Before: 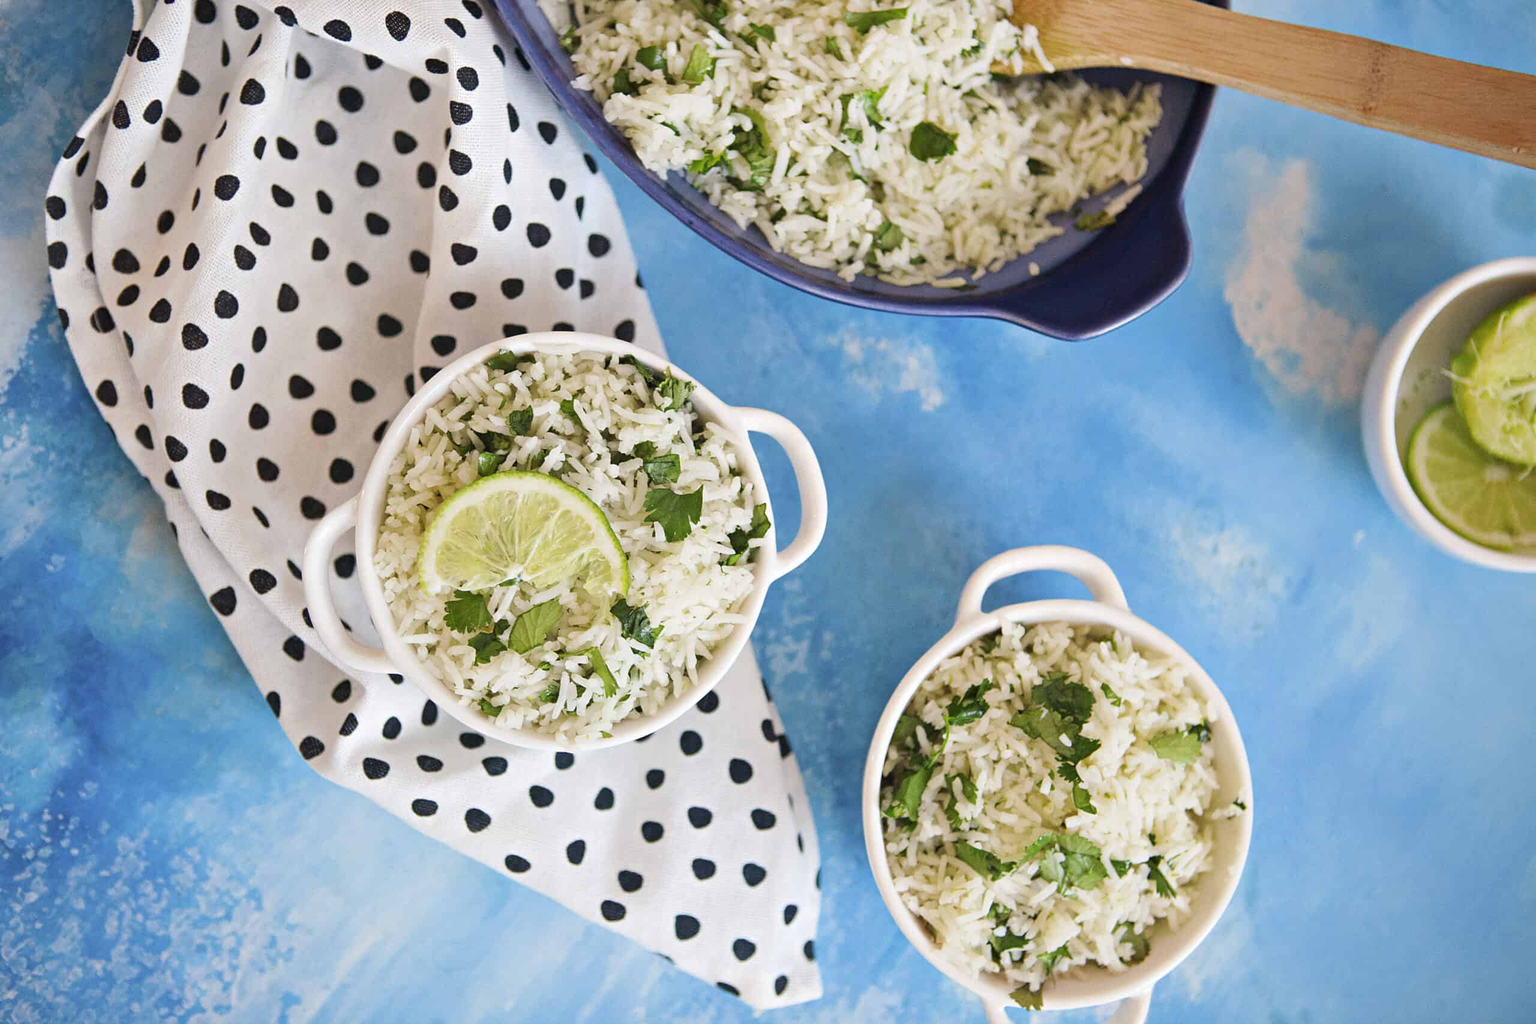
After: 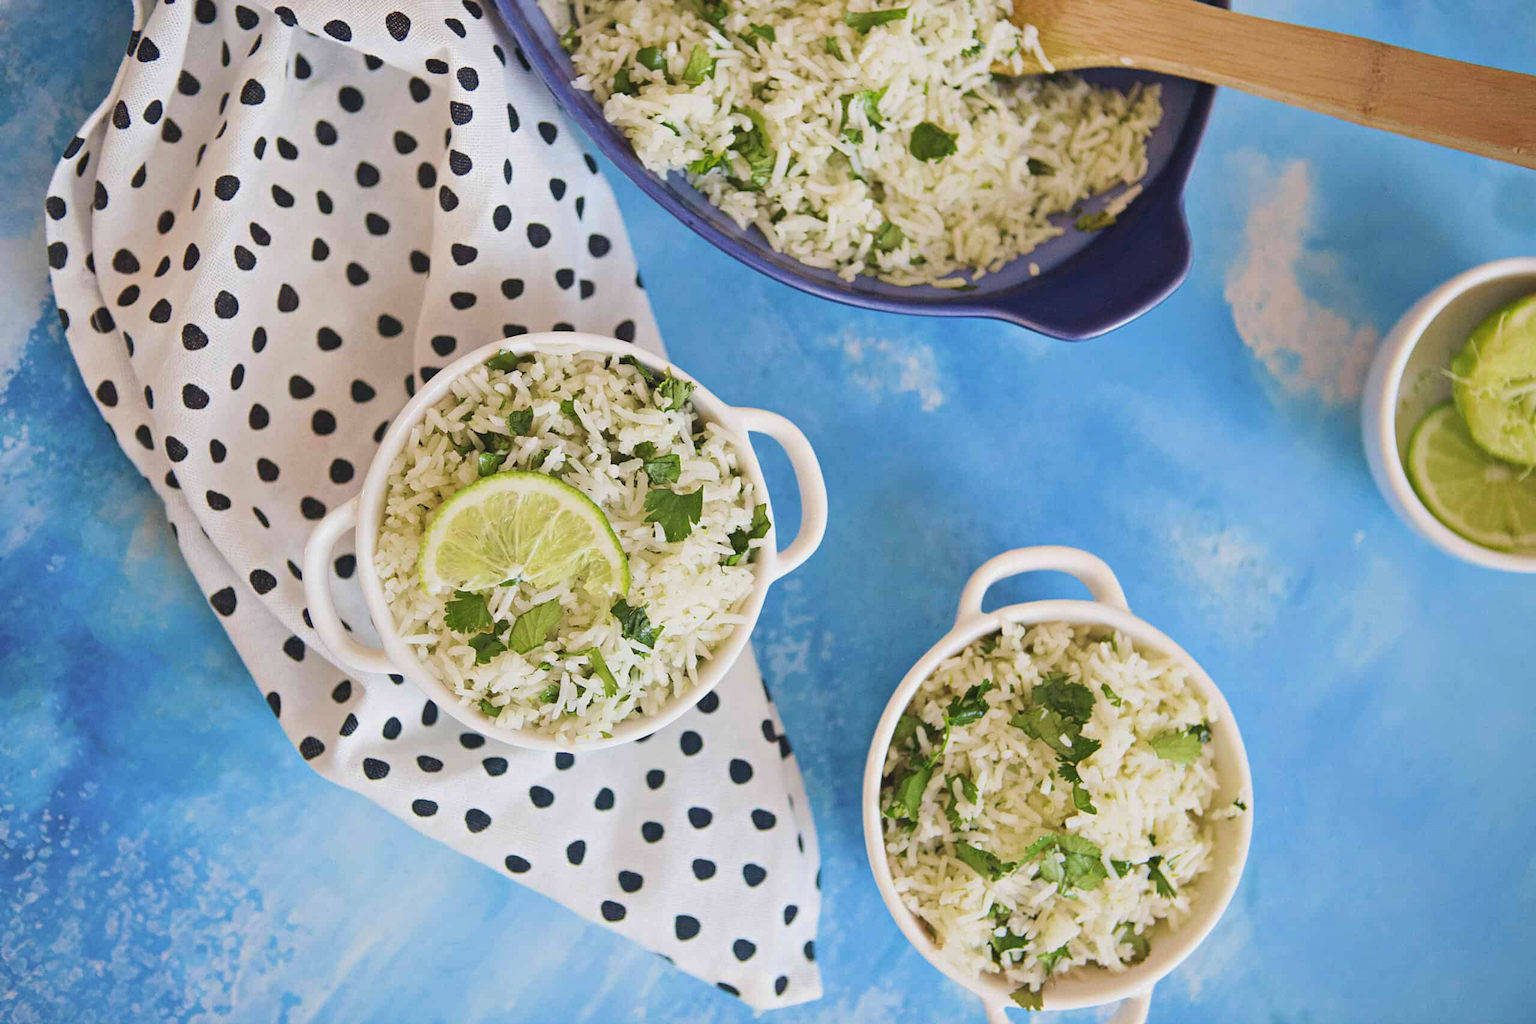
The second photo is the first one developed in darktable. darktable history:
contrast brightness saturation: contrast -0.119
velvia: on, module defaults
